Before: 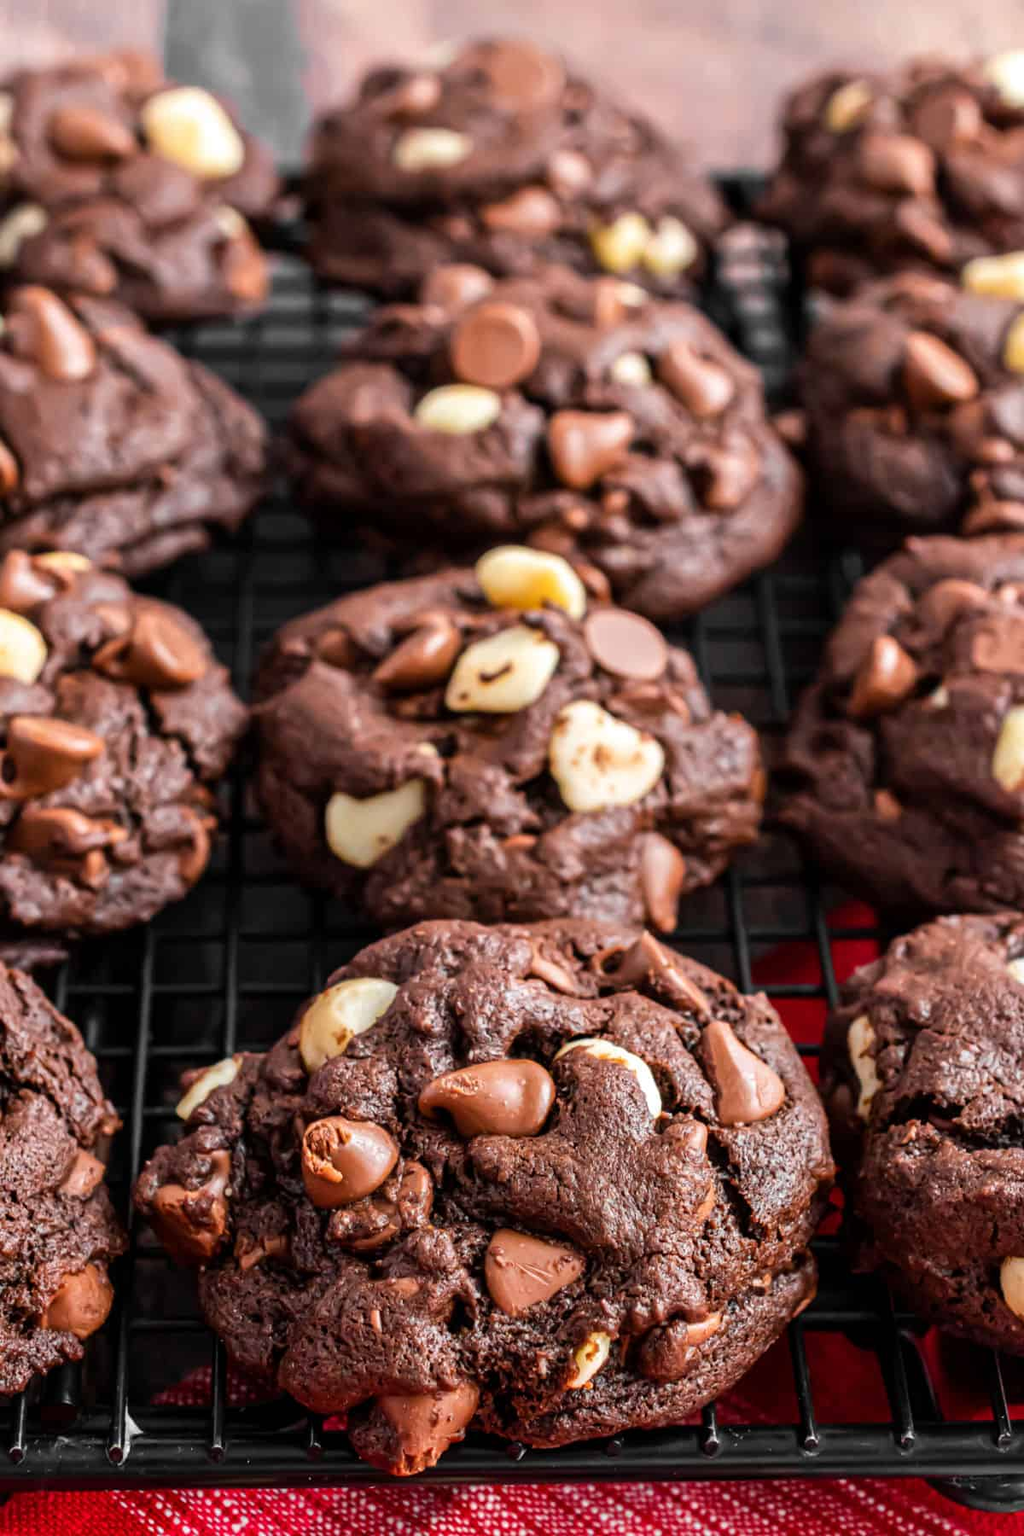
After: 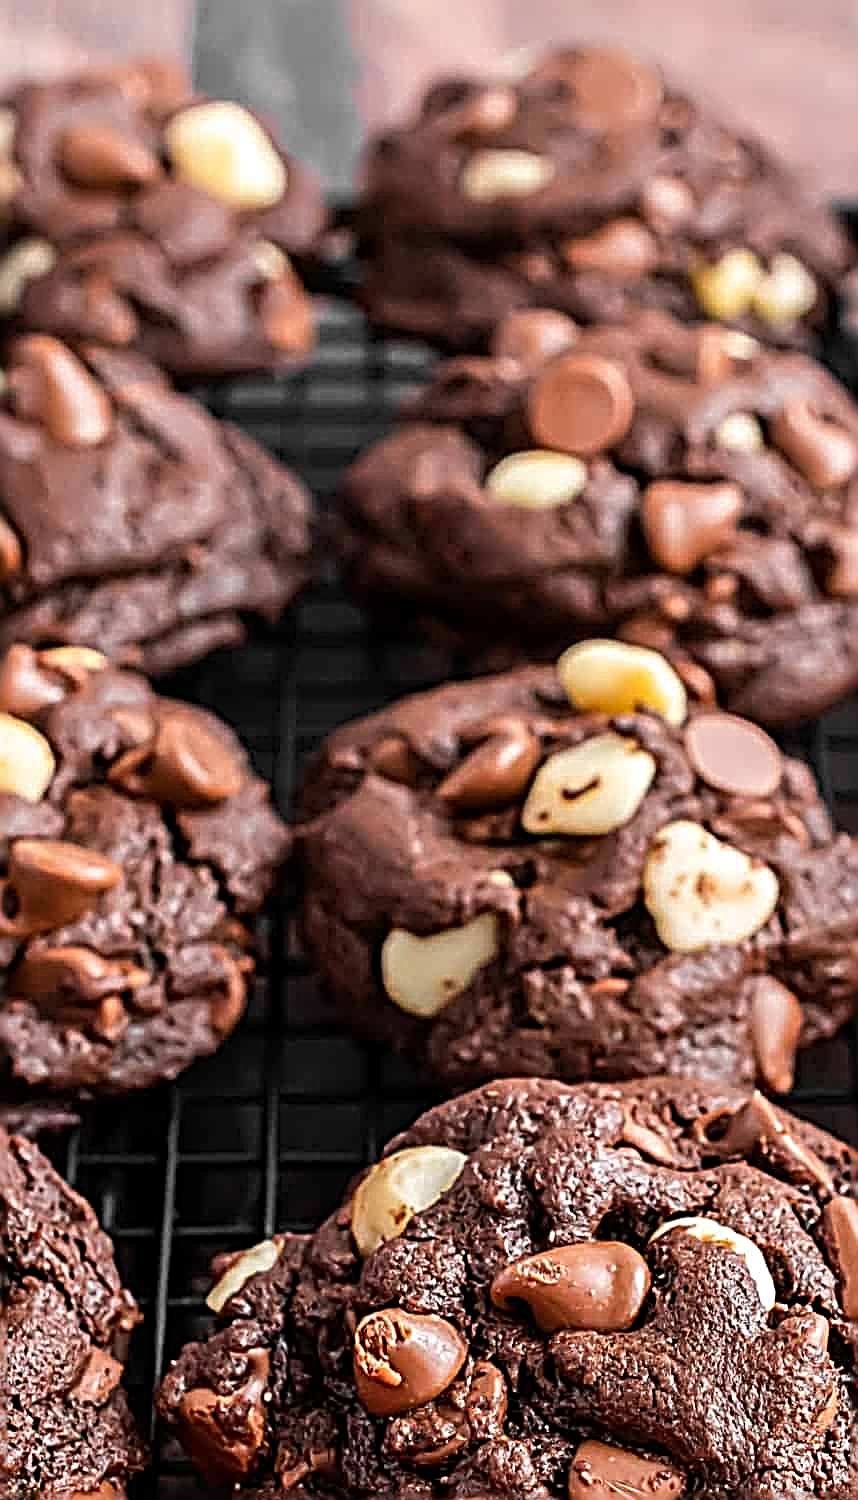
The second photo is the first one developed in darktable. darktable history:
sharpen: radius 3.185, amount 1.738
crop: right 28.479%, bottom 16.665%
